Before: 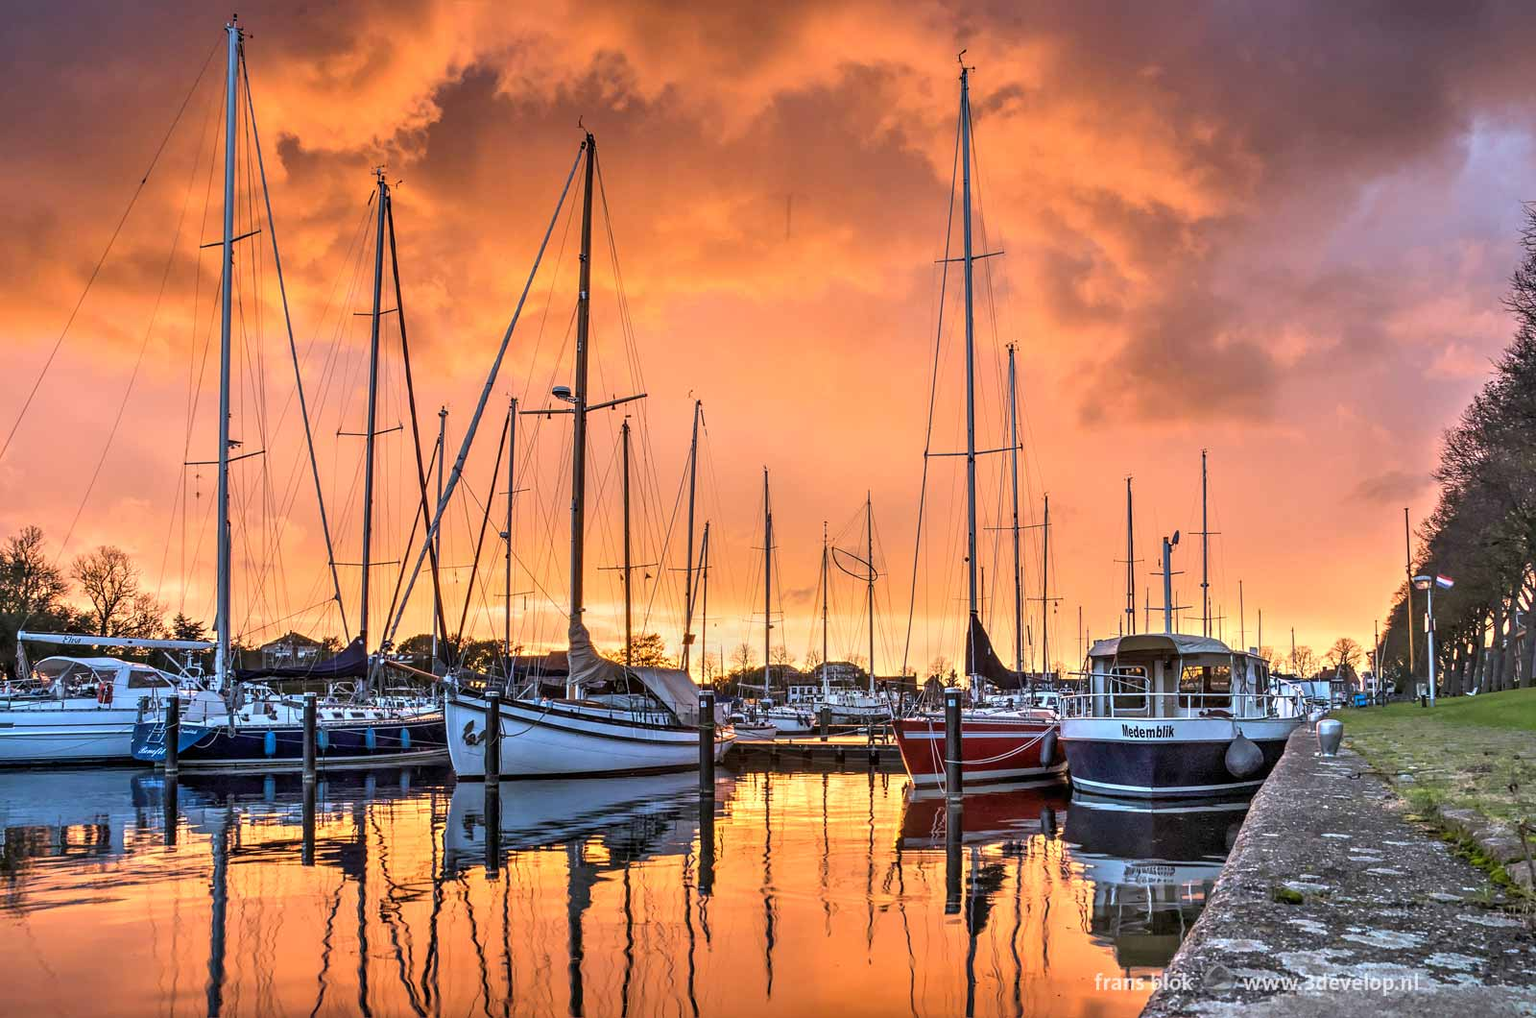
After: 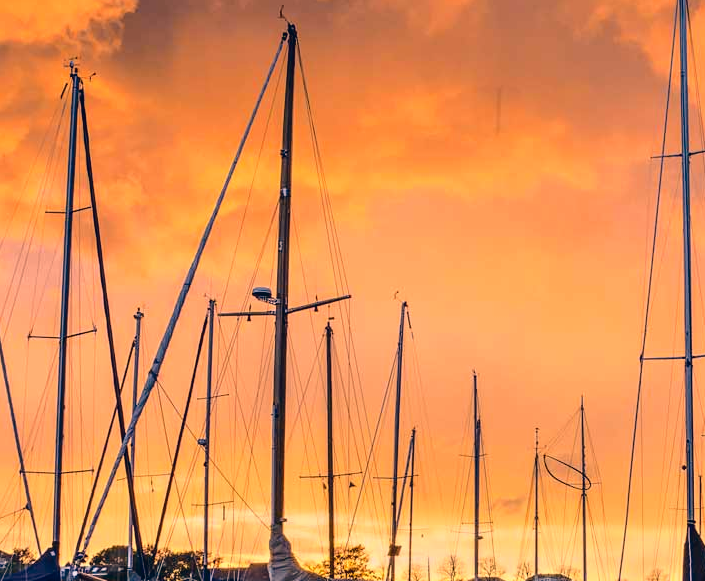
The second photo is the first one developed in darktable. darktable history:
color correction: highlights a* 10.32, highlights b* 14.66, shadows a* -9.59, shadows b* -15.02
tone curve: curves: ch0 [(0.003, 0.015) (0.104, 0.07) (0.236, 0.218) (0.401, 0.443) (0.495, 0.55) (0.65, 0.68) (0.832, 0.858) (1, 0.977)]; ch1 [(0, 0) (0.161, 0.092) (0.35, 0.33) (0.379, 0.401) (0.45, 0.466) (0.489, 0.499) (0.55, 0.56) (0.621, 0.615) (0.718, 0.734) (1, 1)]; ch2 [(0, 0) (0.369, 0.427) (0.44, 0.434) (0.502, 0.501) (0.557, 0.55) (0.586, 0.59) (1, 1)], color space Lab, independent channels, preserve colors none
crop: left 20.248%, top 10.86%, right 35.675%, bottom 34.321%
